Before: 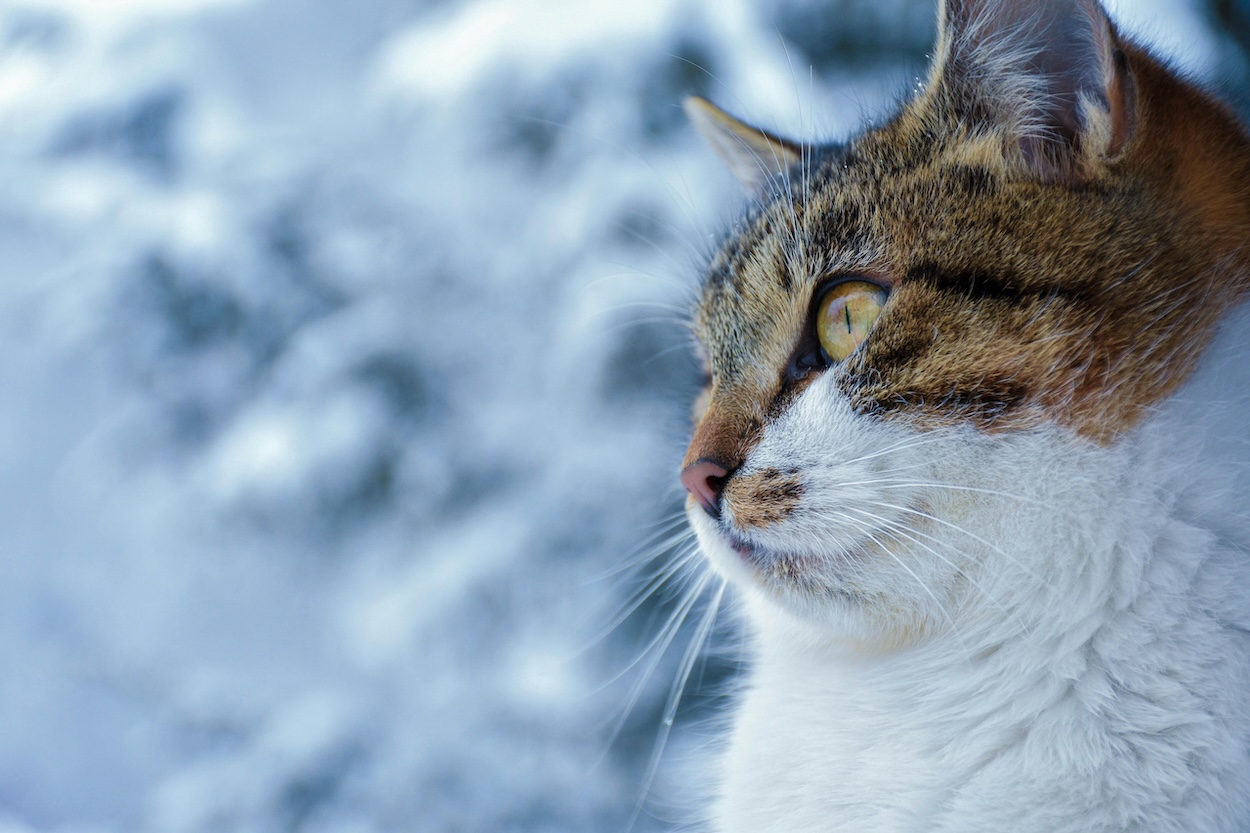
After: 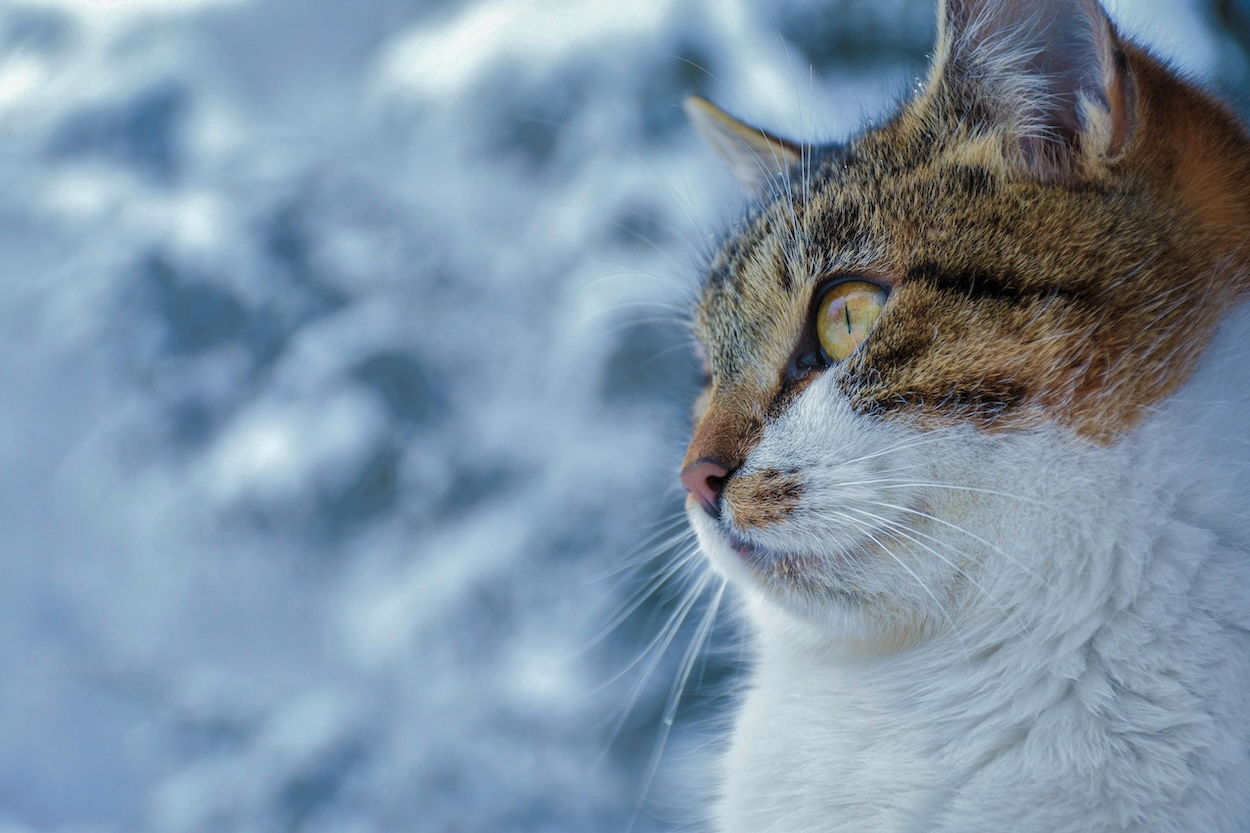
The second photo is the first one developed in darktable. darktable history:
shadows and highlights: shadows 39.78, highlights -59.96
local contrast: detail 110%
